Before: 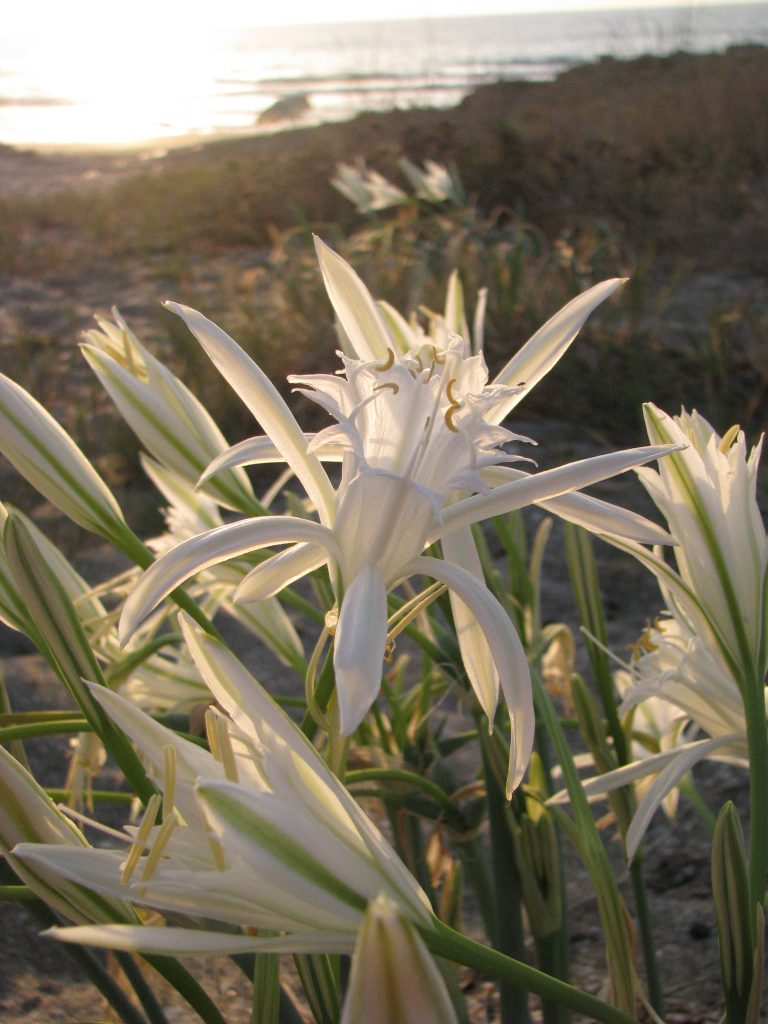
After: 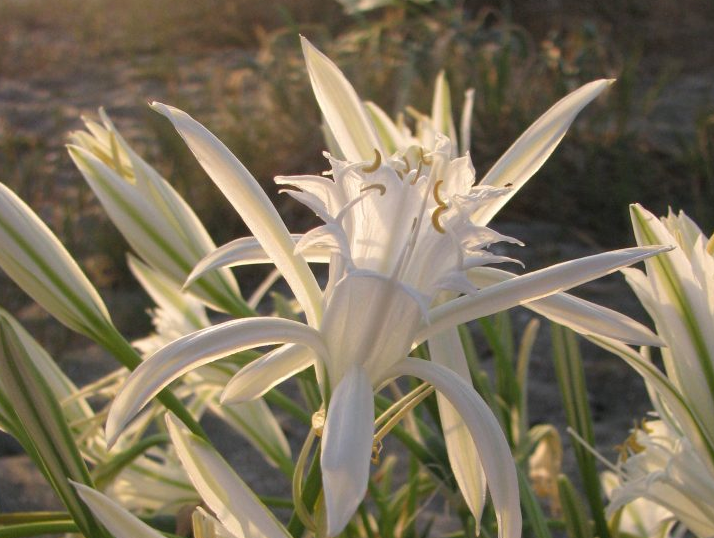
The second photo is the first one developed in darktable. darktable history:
crop: left 1.754%, top 19.507%, right 5.23%, bottom 27.945%
